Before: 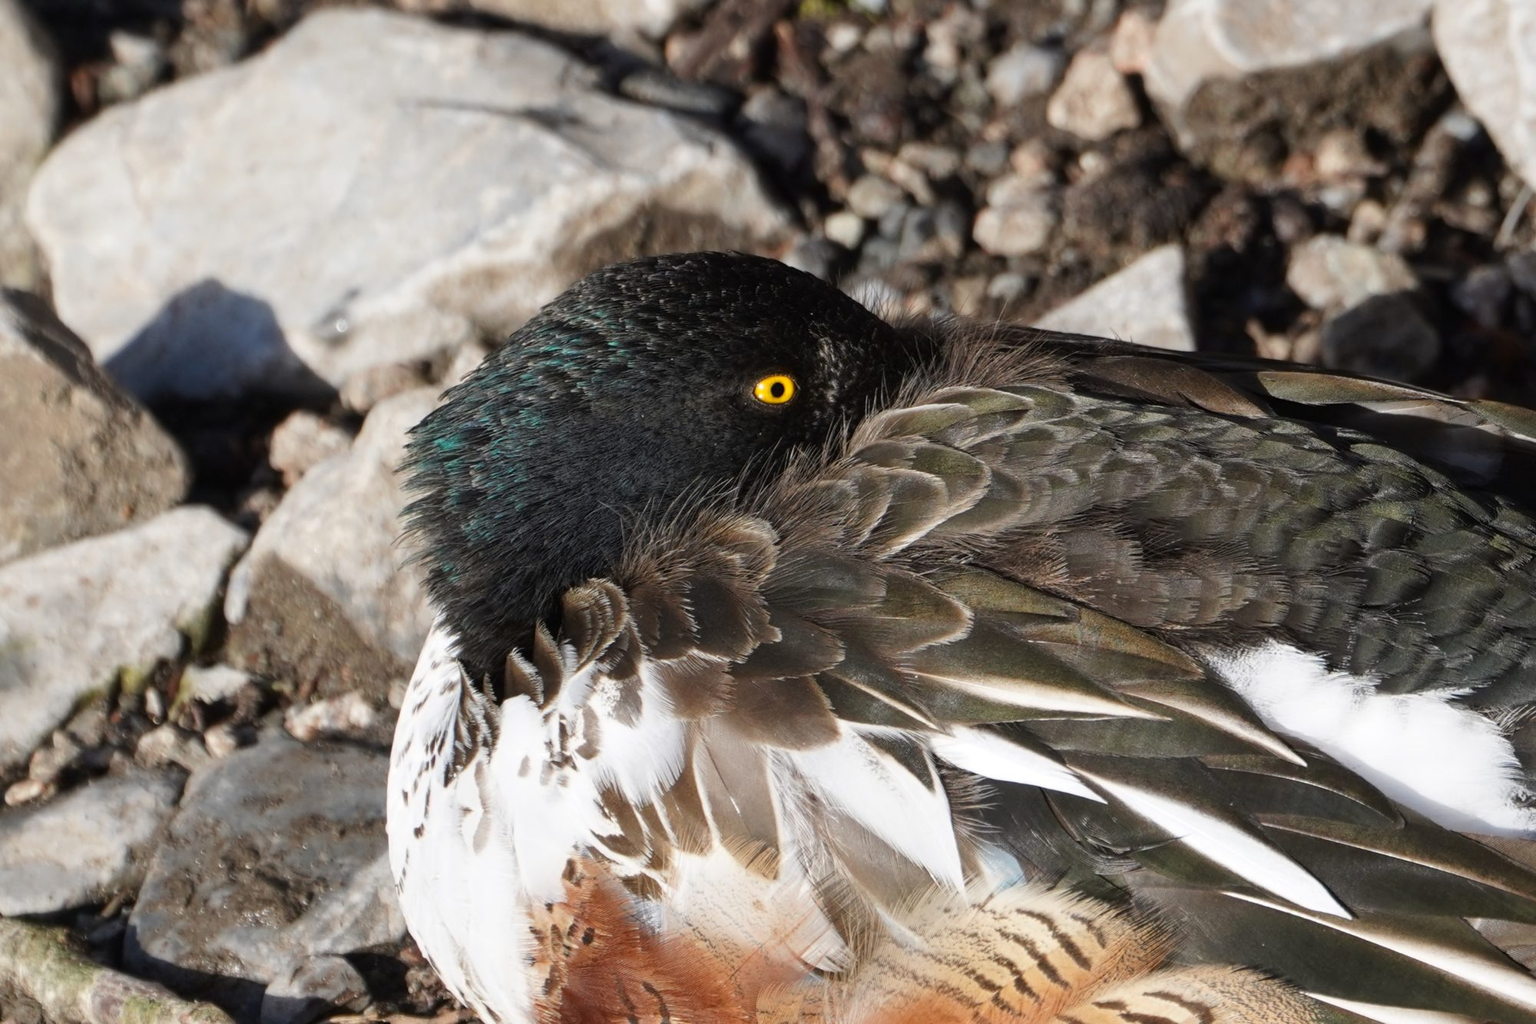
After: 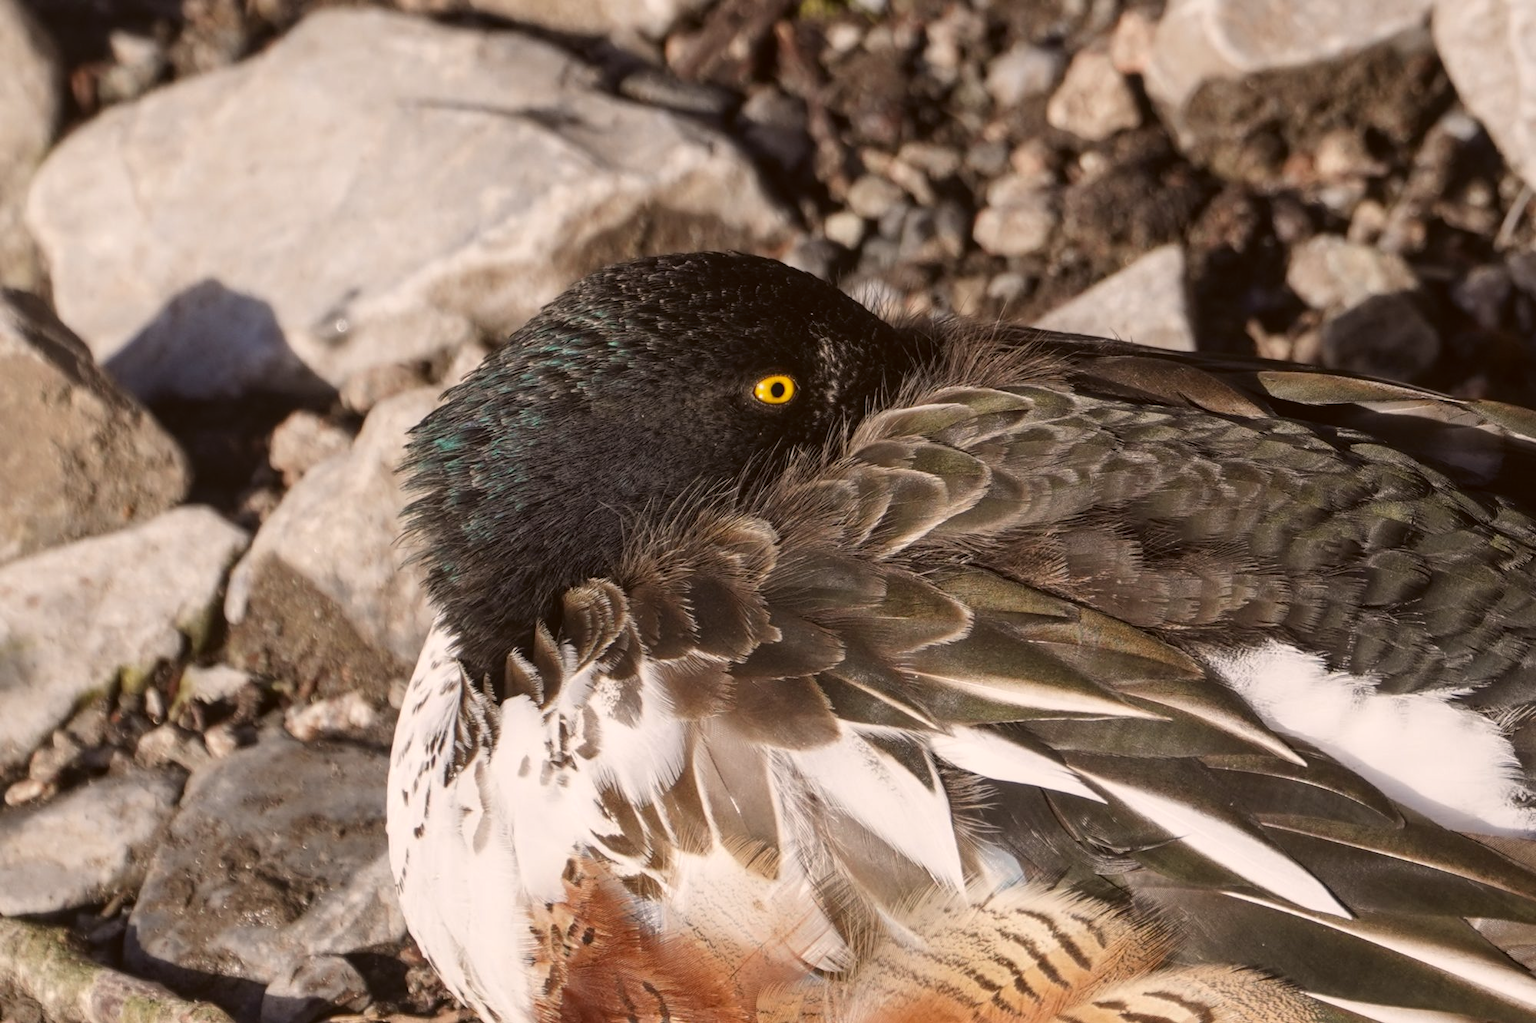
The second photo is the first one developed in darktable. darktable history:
local contrast: detail 109%
tone equalizer: edges refinement/feathering 500, mask exposure compensation -1.57 EV, preserve details no
color correction: highlights a* 6.44, highlights b* 8.07, shadows a* 5.47, shadows b* 7.13, saturation 0.886
